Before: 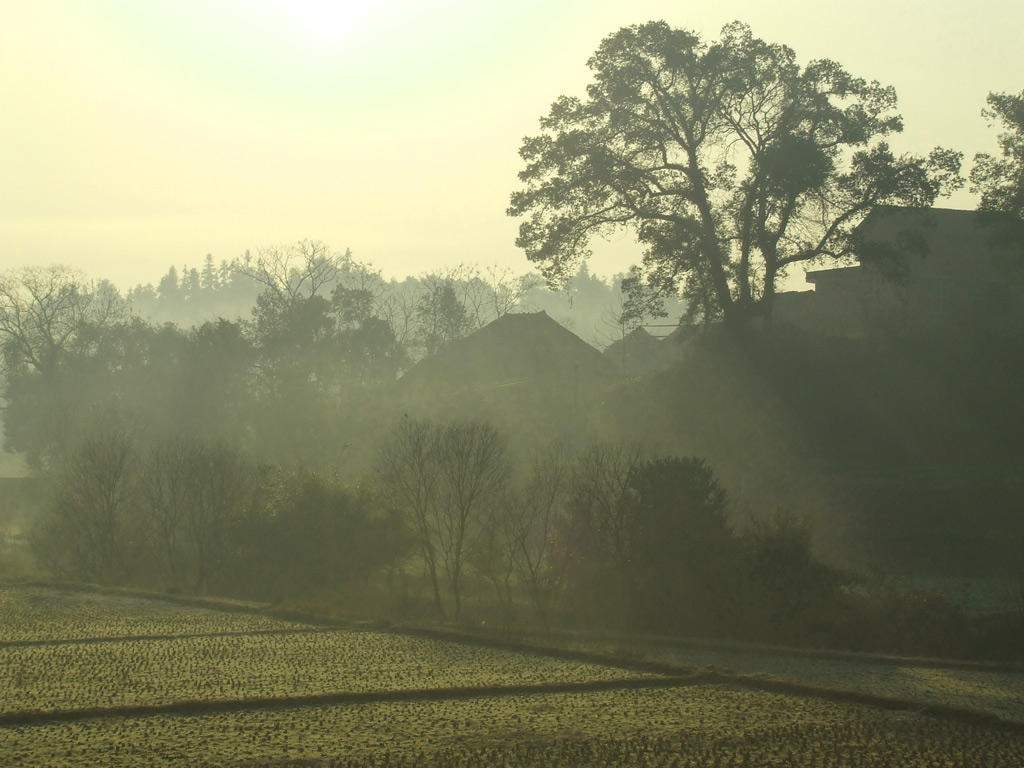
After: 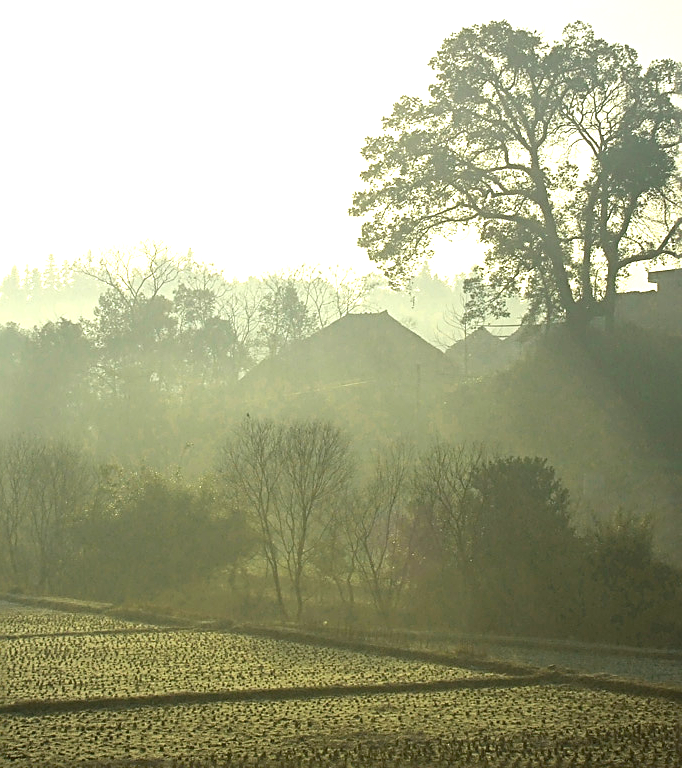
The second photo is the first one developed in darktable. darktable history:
crop and rotate: left 15.456%, right 17.864%
exposure: black level correction 0.011, exposure 1.085 EV, compensate highlight preservation false
sharpen: radius 2.55, amount 0.652
vignetting: fall-off start 97.51%, fall-off radius 99.42%, brightness -0.423, saturation -0.21, width/height ratio 1.367
